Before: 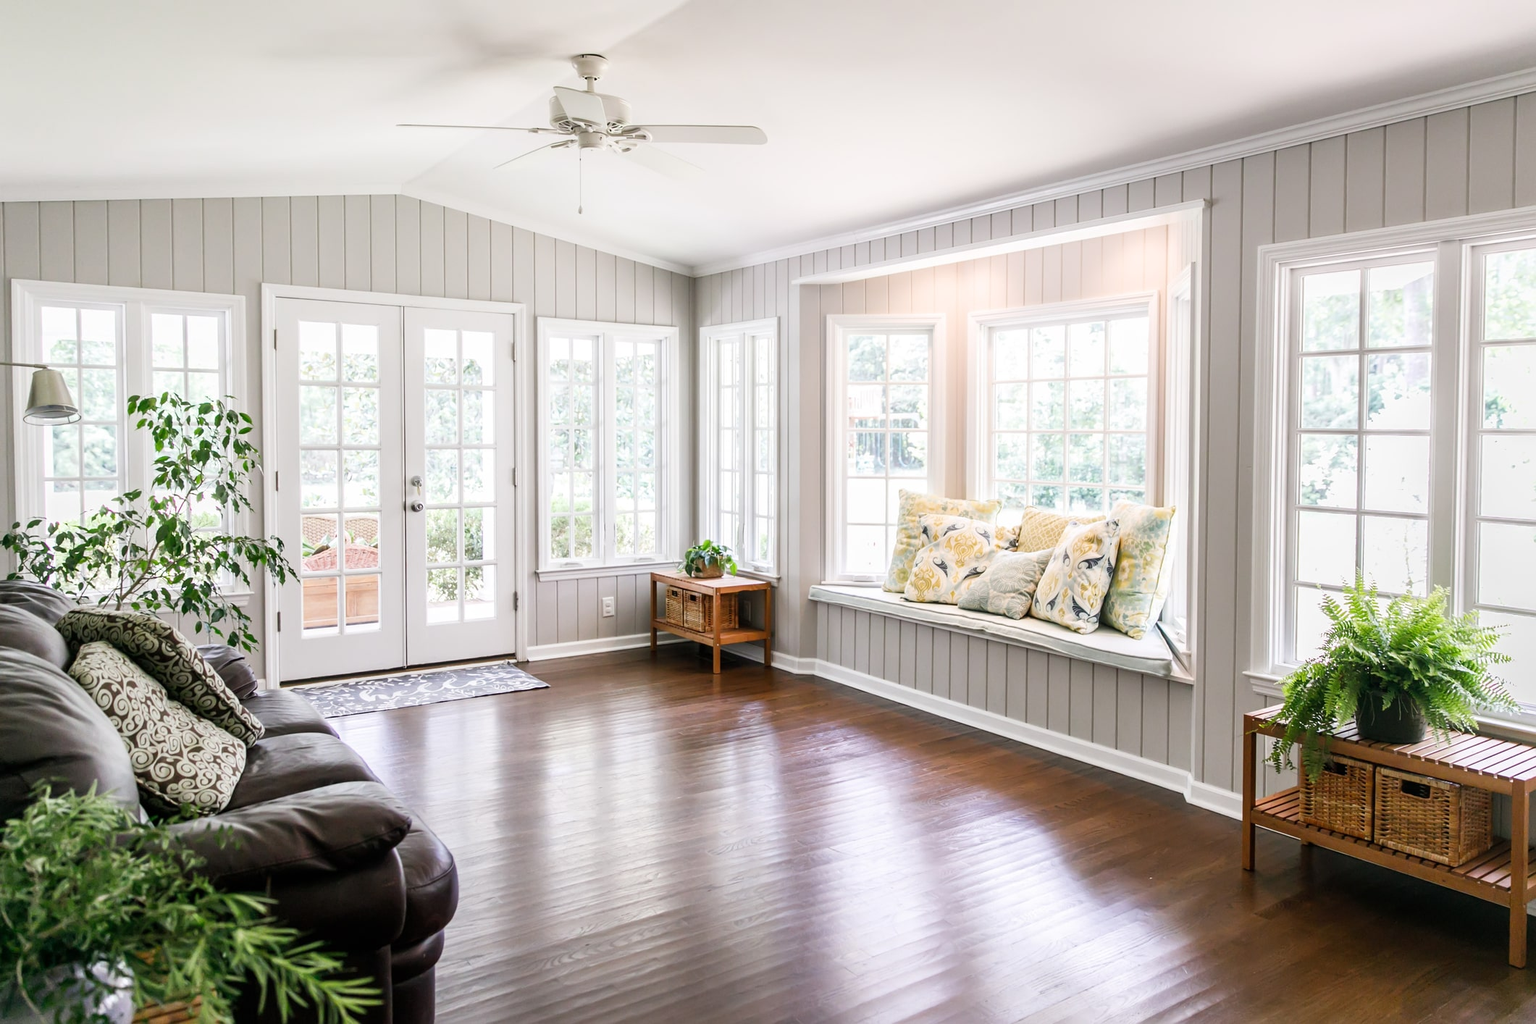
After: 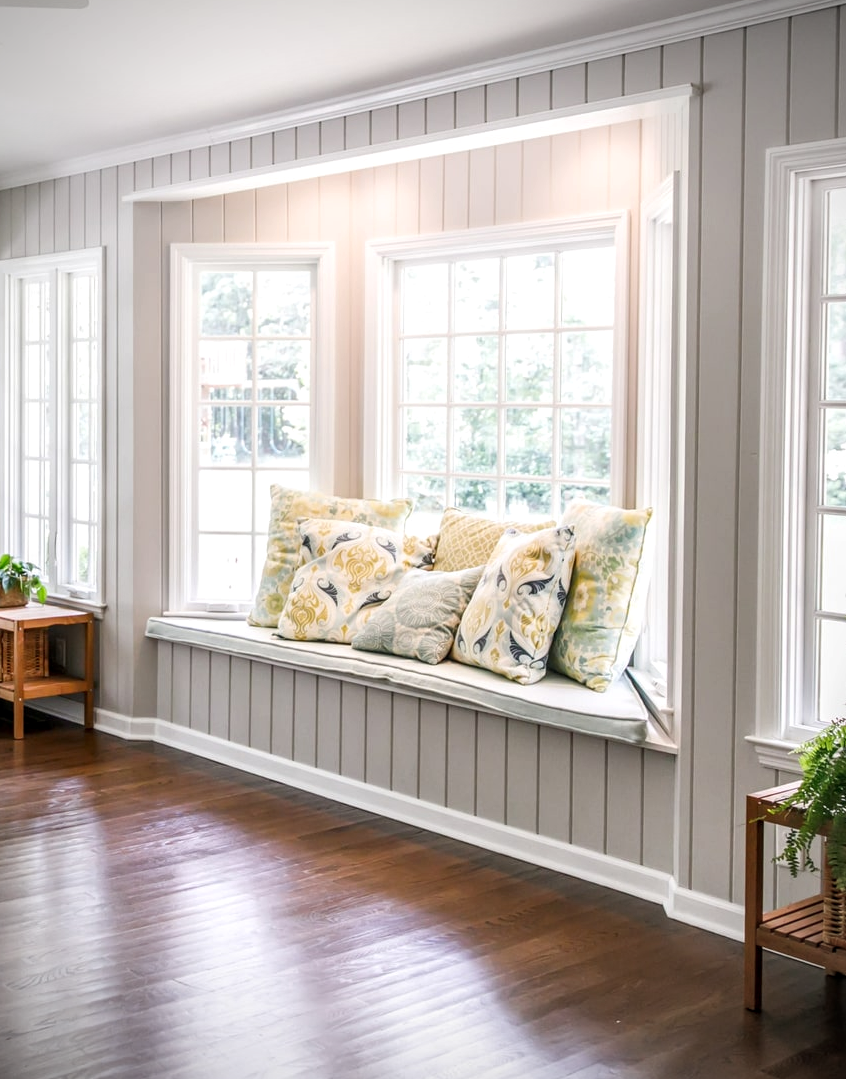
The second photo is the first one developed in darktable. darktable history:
vignetting: unbound false
crop: left 45.824%, top 13.553%, right 14.246%, bottom 10.074%
local contrast: on, module defaults
